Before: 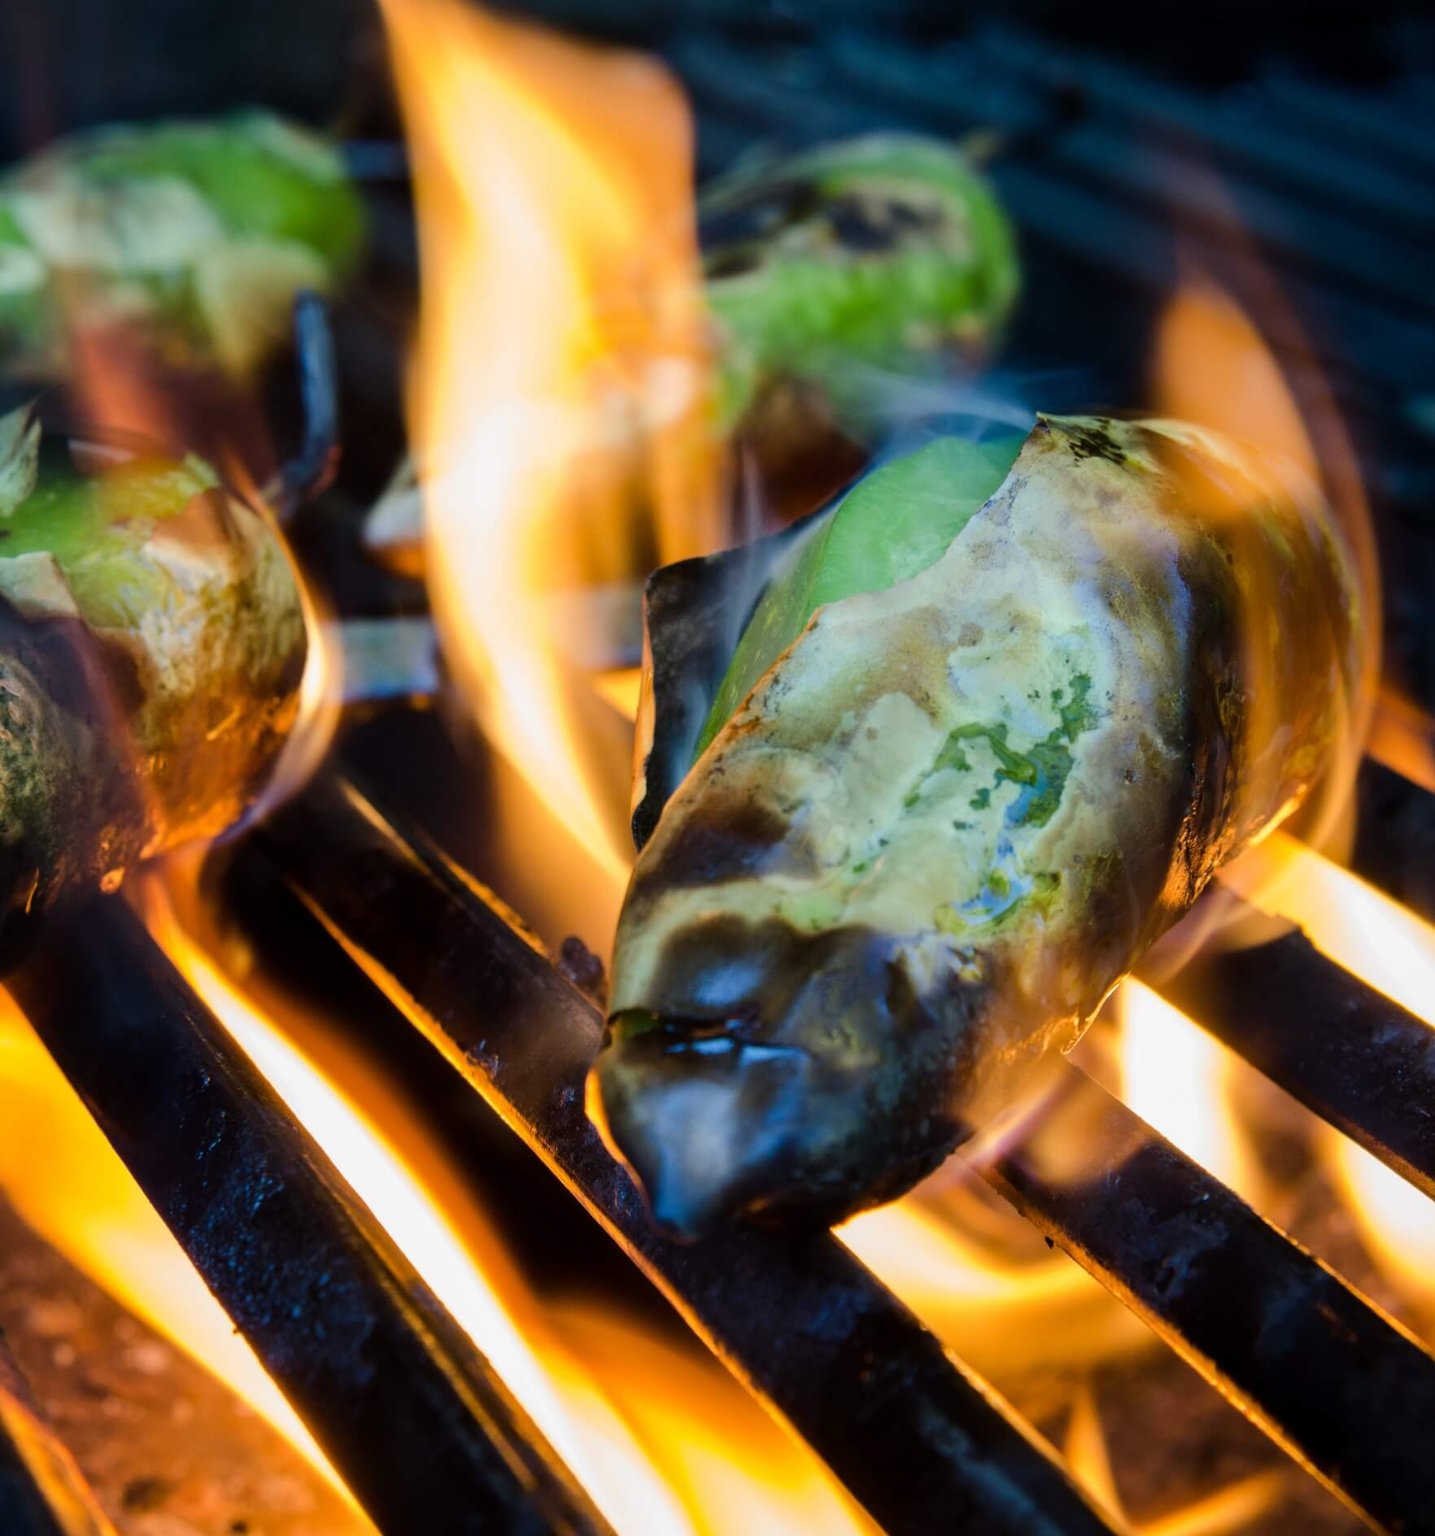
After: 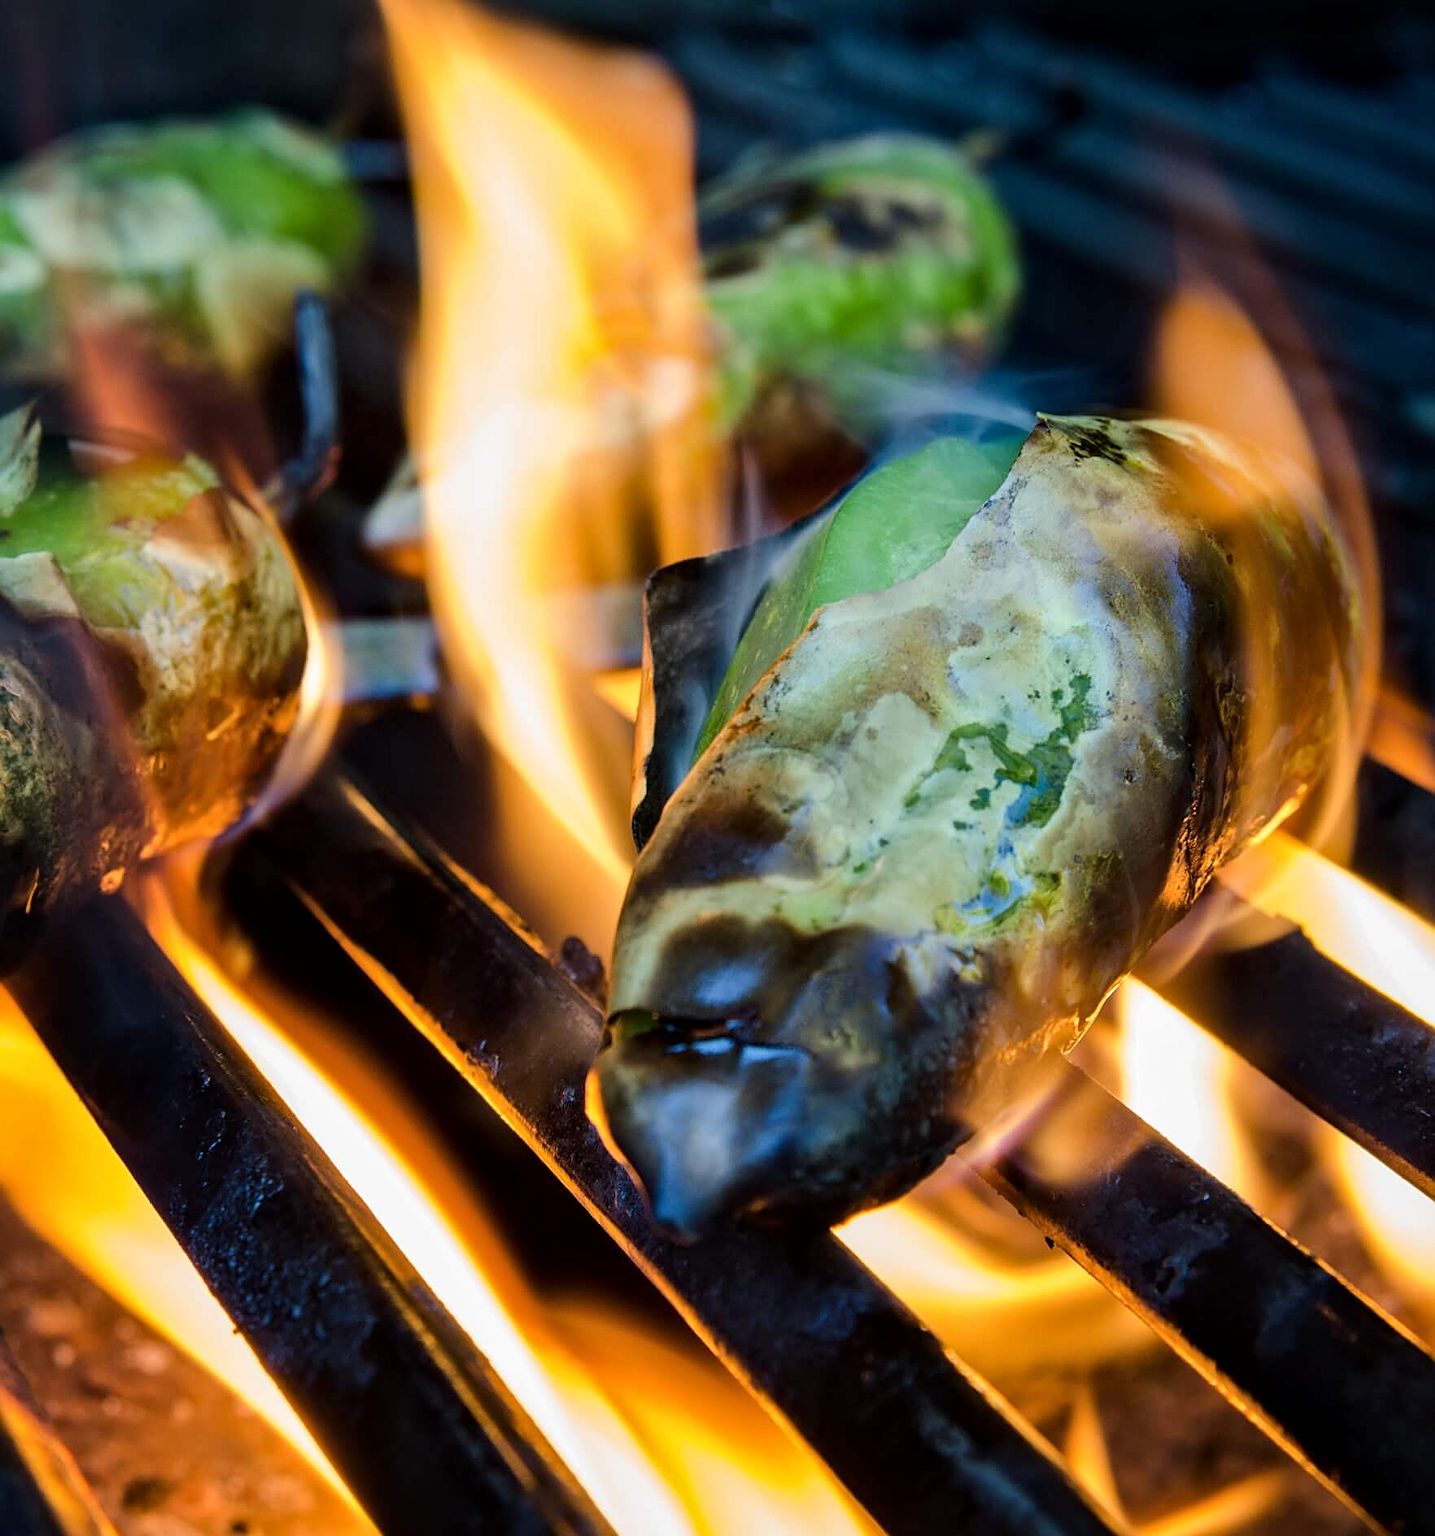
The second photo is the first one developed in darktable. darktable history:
sharpen: on, module defaults
local contrast: mode bilateral grid, contrast 30, coarseness 25, midtone range 0.2
